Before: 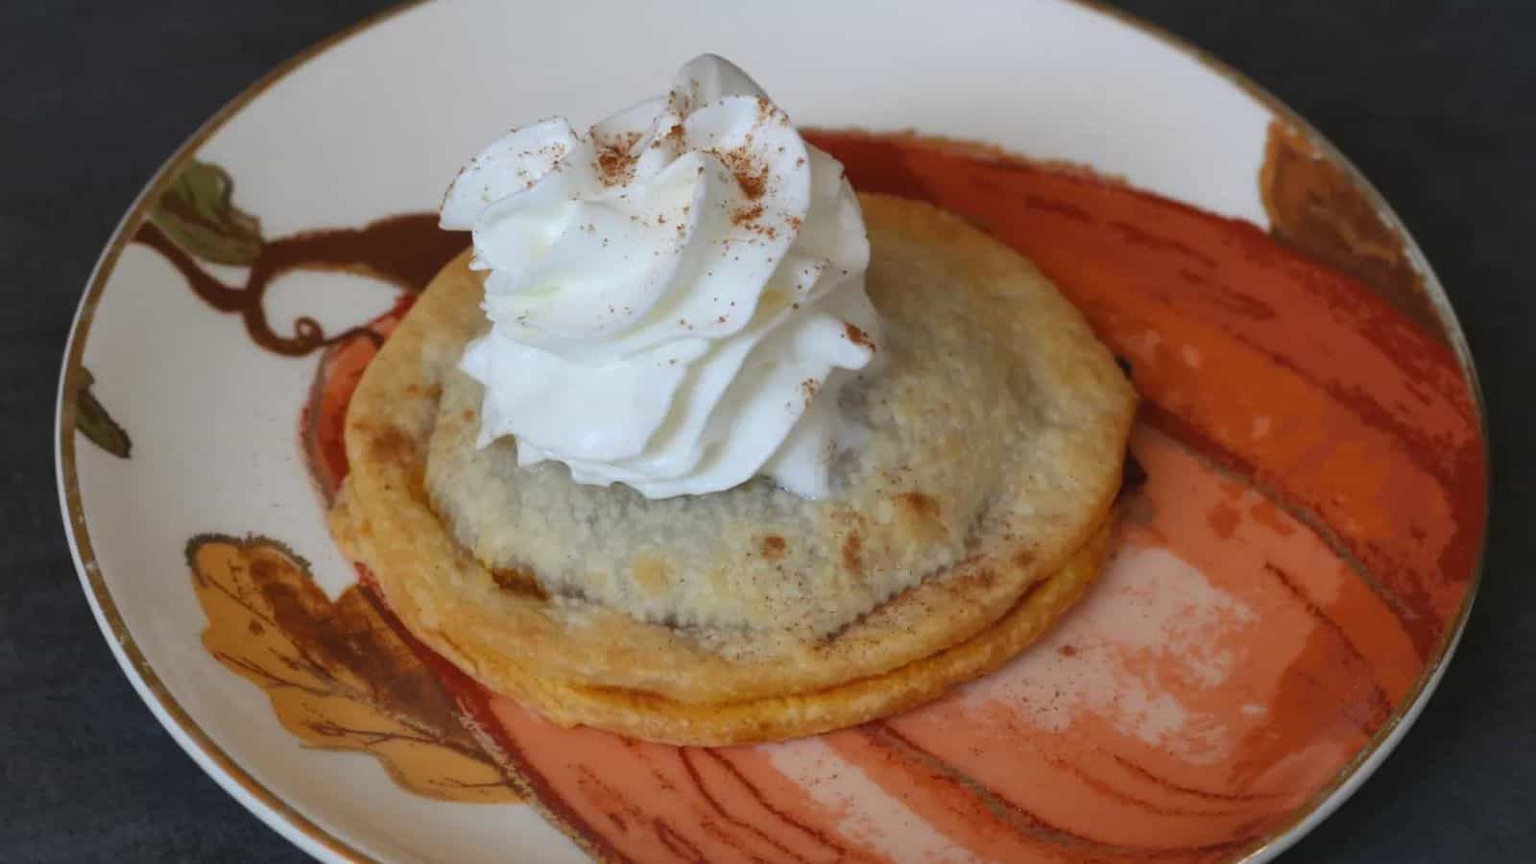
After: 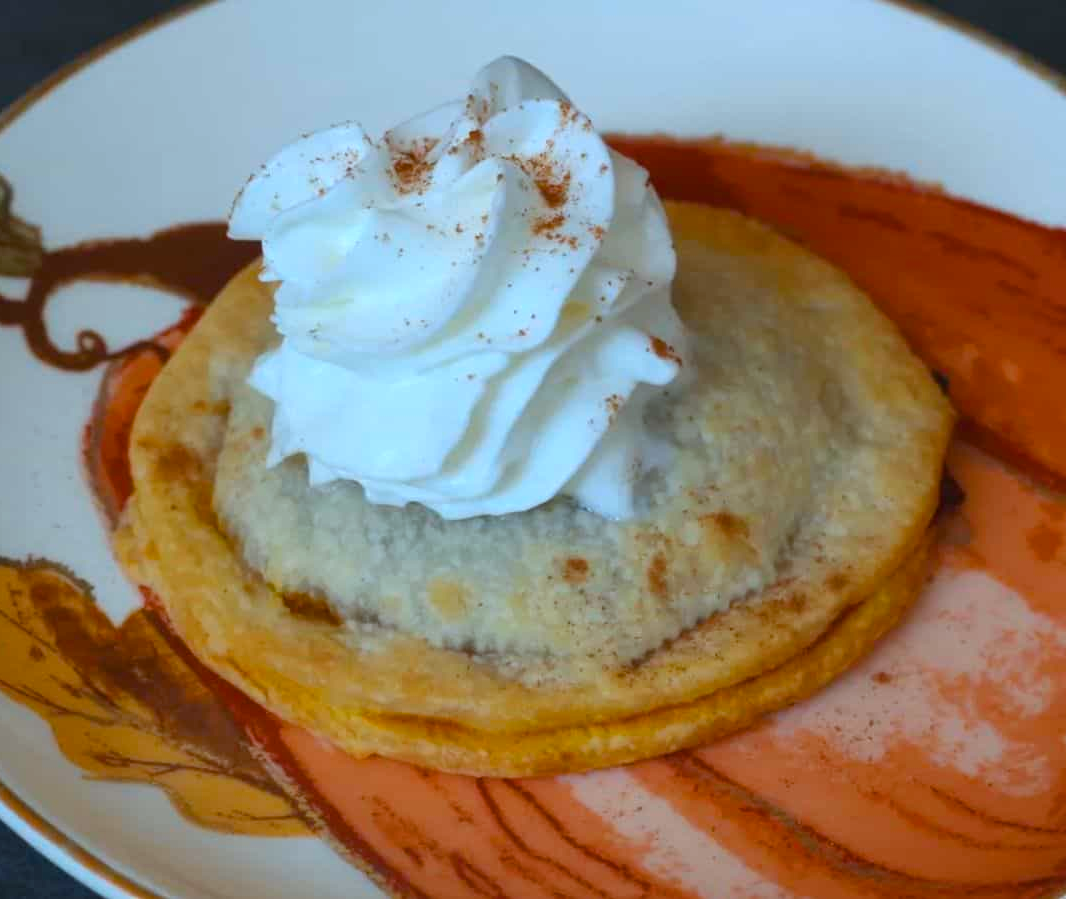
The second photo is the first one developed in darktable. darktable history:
crop and rotate: left 14.392%, right 18.941%
color calibration: output R [1.063, -0.012, -0.003, 0], output G [0, 1.022, 0.021, 0], output B [-0.079, 0.047, 1, 0], gray › normalize channels true, illuminant as shot in camera, x 0.384, y 0.38, temperature 3954.7 K, gamut compression 0.013
color balance rgb: perceptual saturation grading › global saturation 25.483%
